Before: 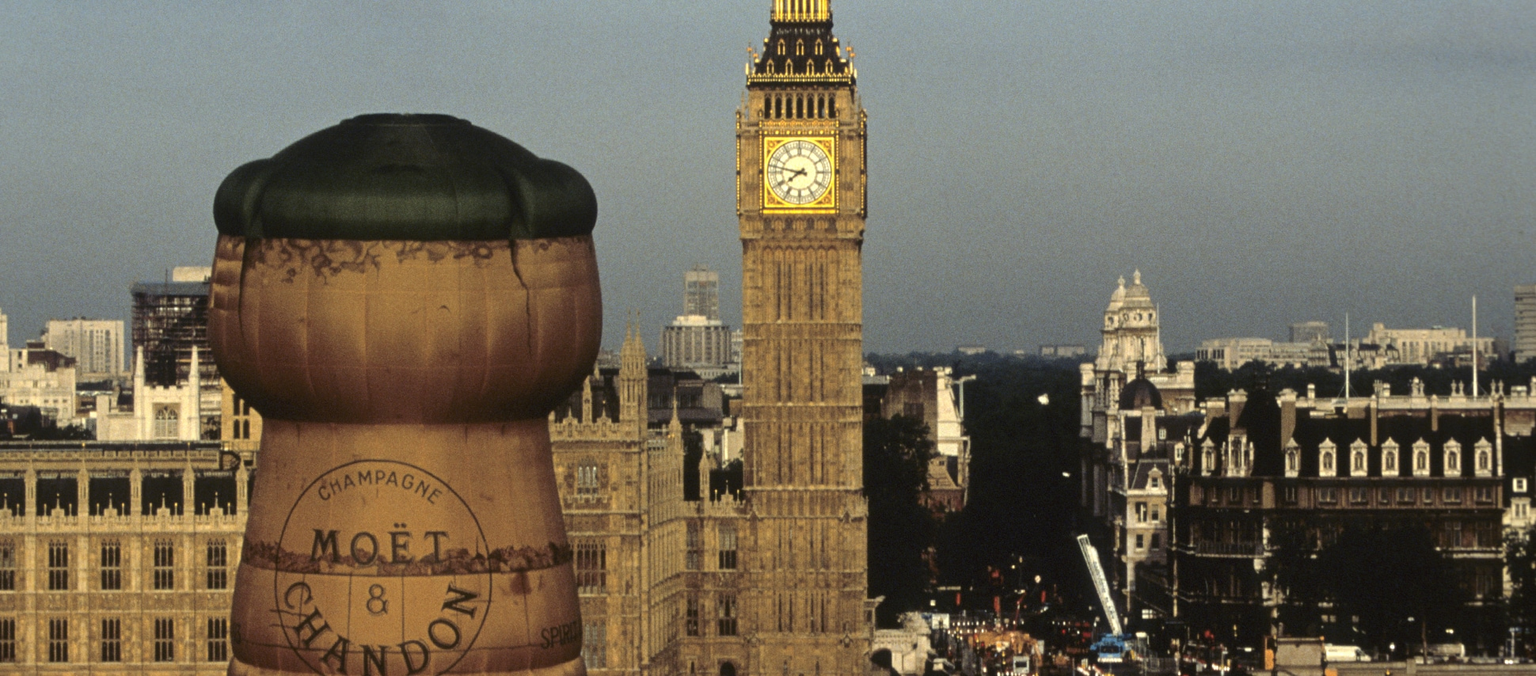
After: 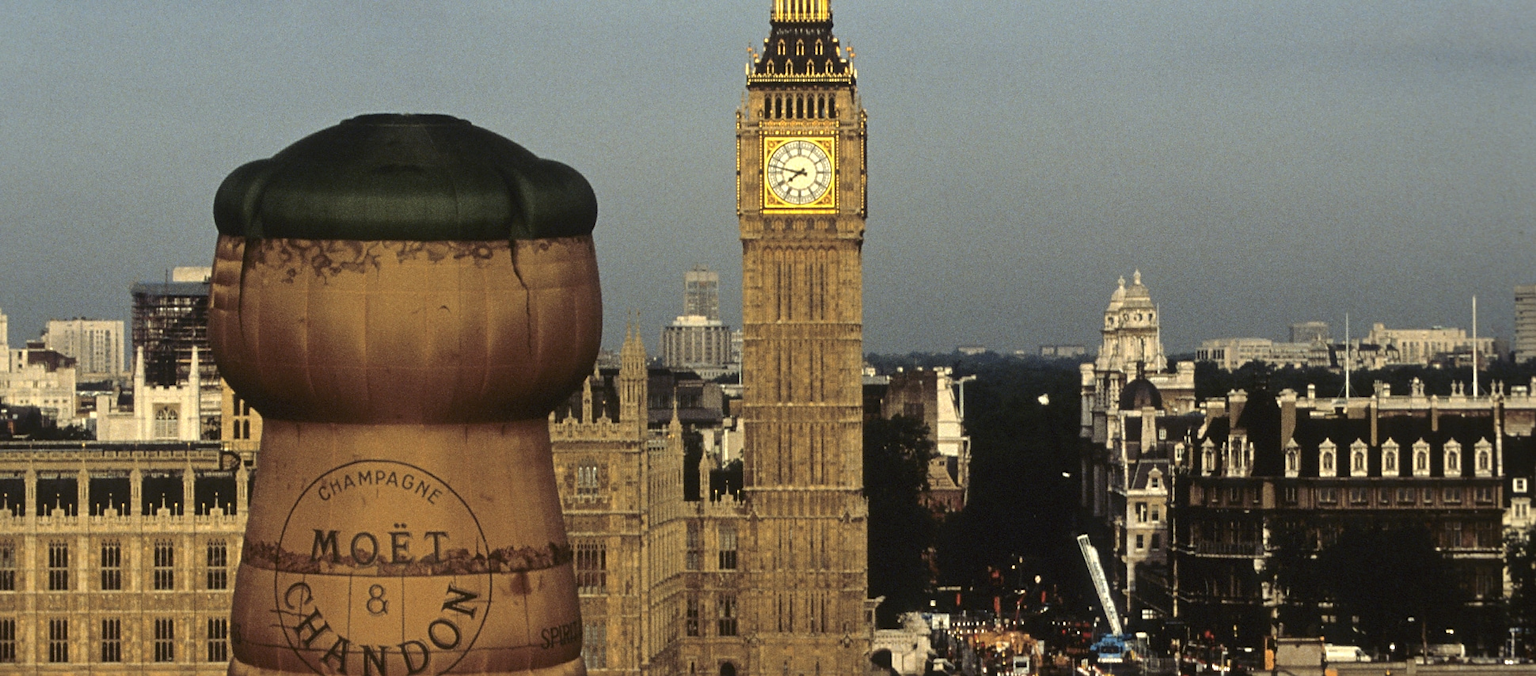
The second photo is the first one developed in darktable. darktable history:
sharpen: radius 1.845, amount 0.41, threshold 1.386
